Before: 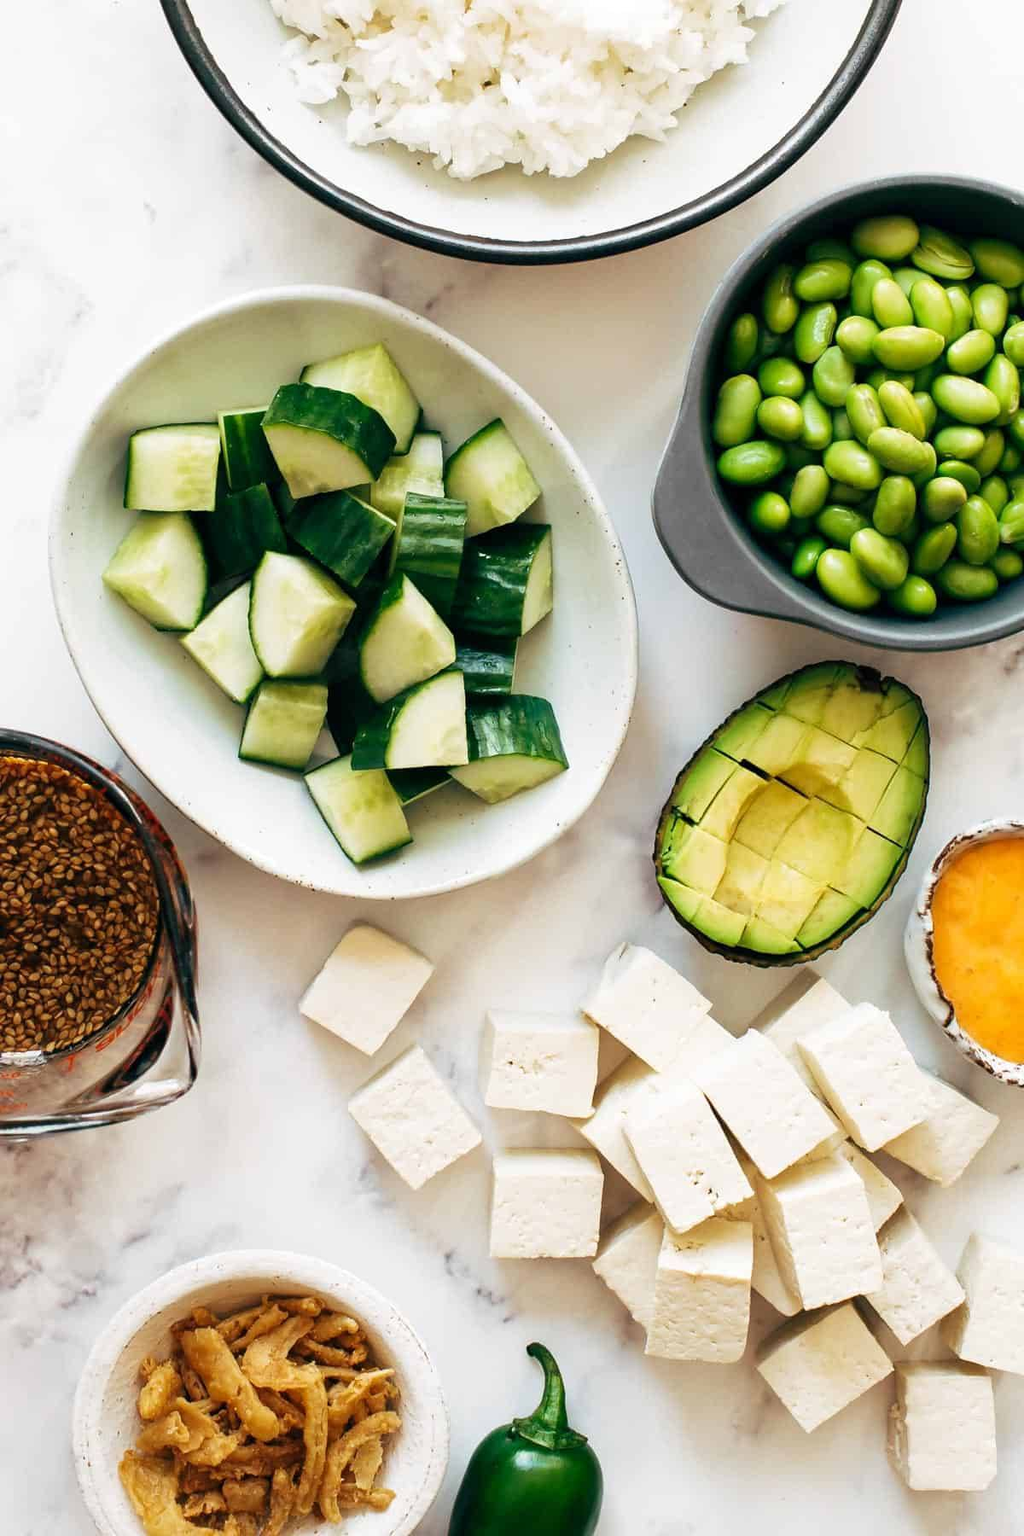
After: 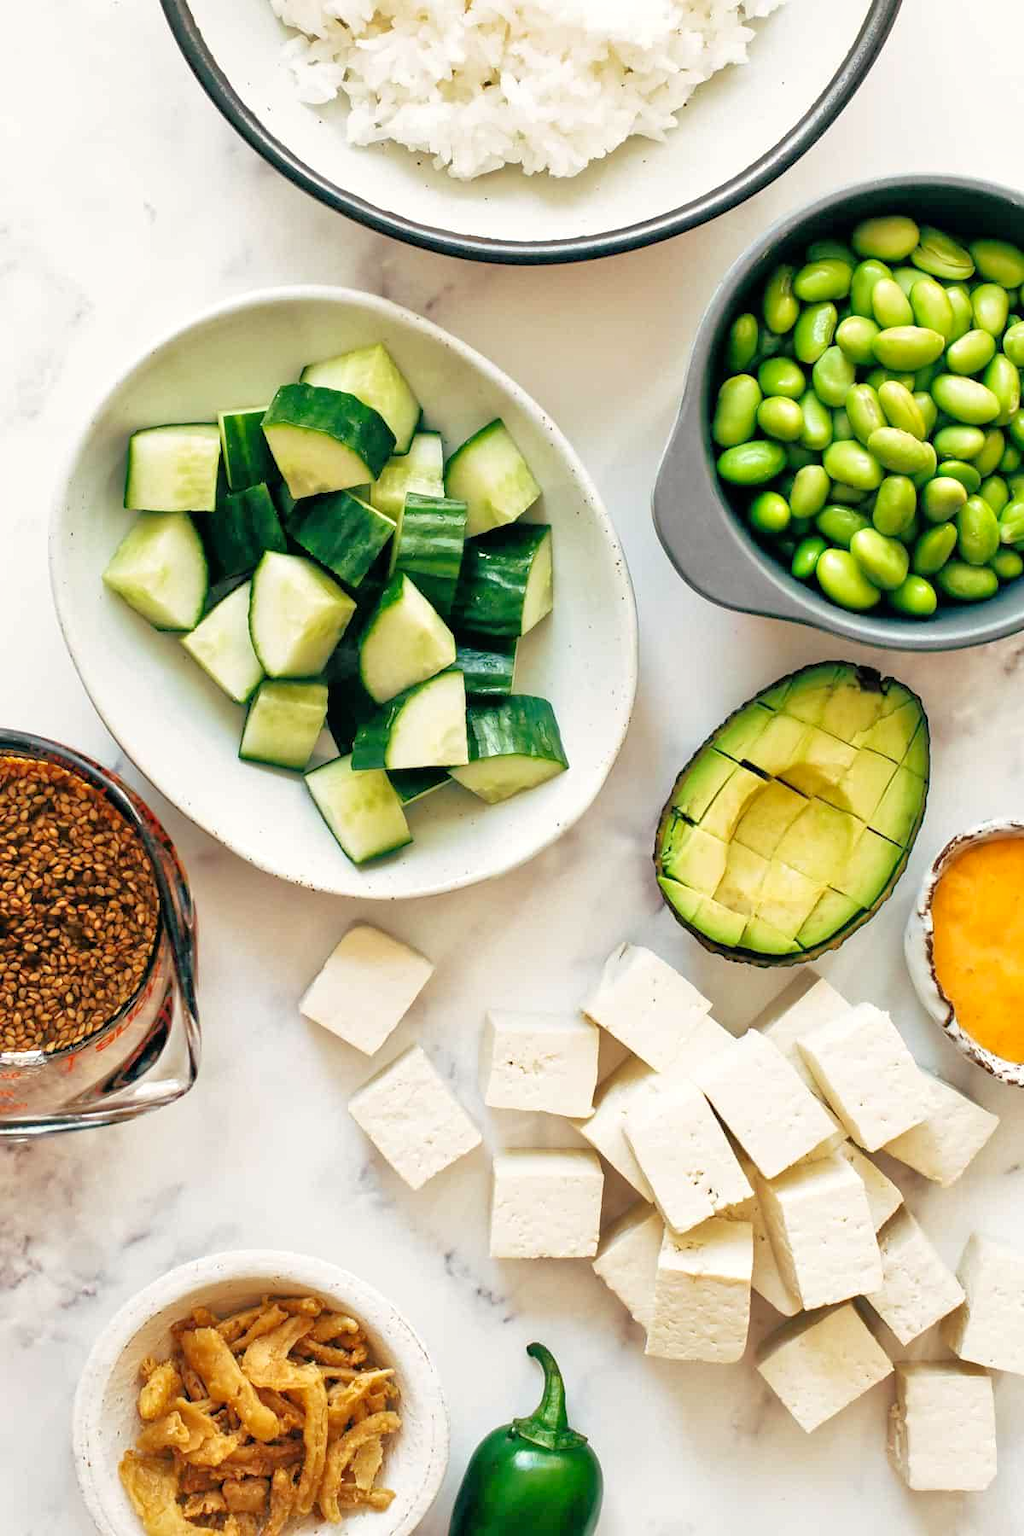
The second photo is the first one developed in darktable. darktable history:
color correction: highlights b* 3.01
tone equalizer: -7 EV 0.156 EV, -6 EV 0.628 EV, -5 EV 1.18 EV, -4 EV 1.3 EV, -3 EV 1.17 EV, -2 EV 0.6 EV, -1 EV 0.155 EV, luminance estimator HSV value / RGB max
